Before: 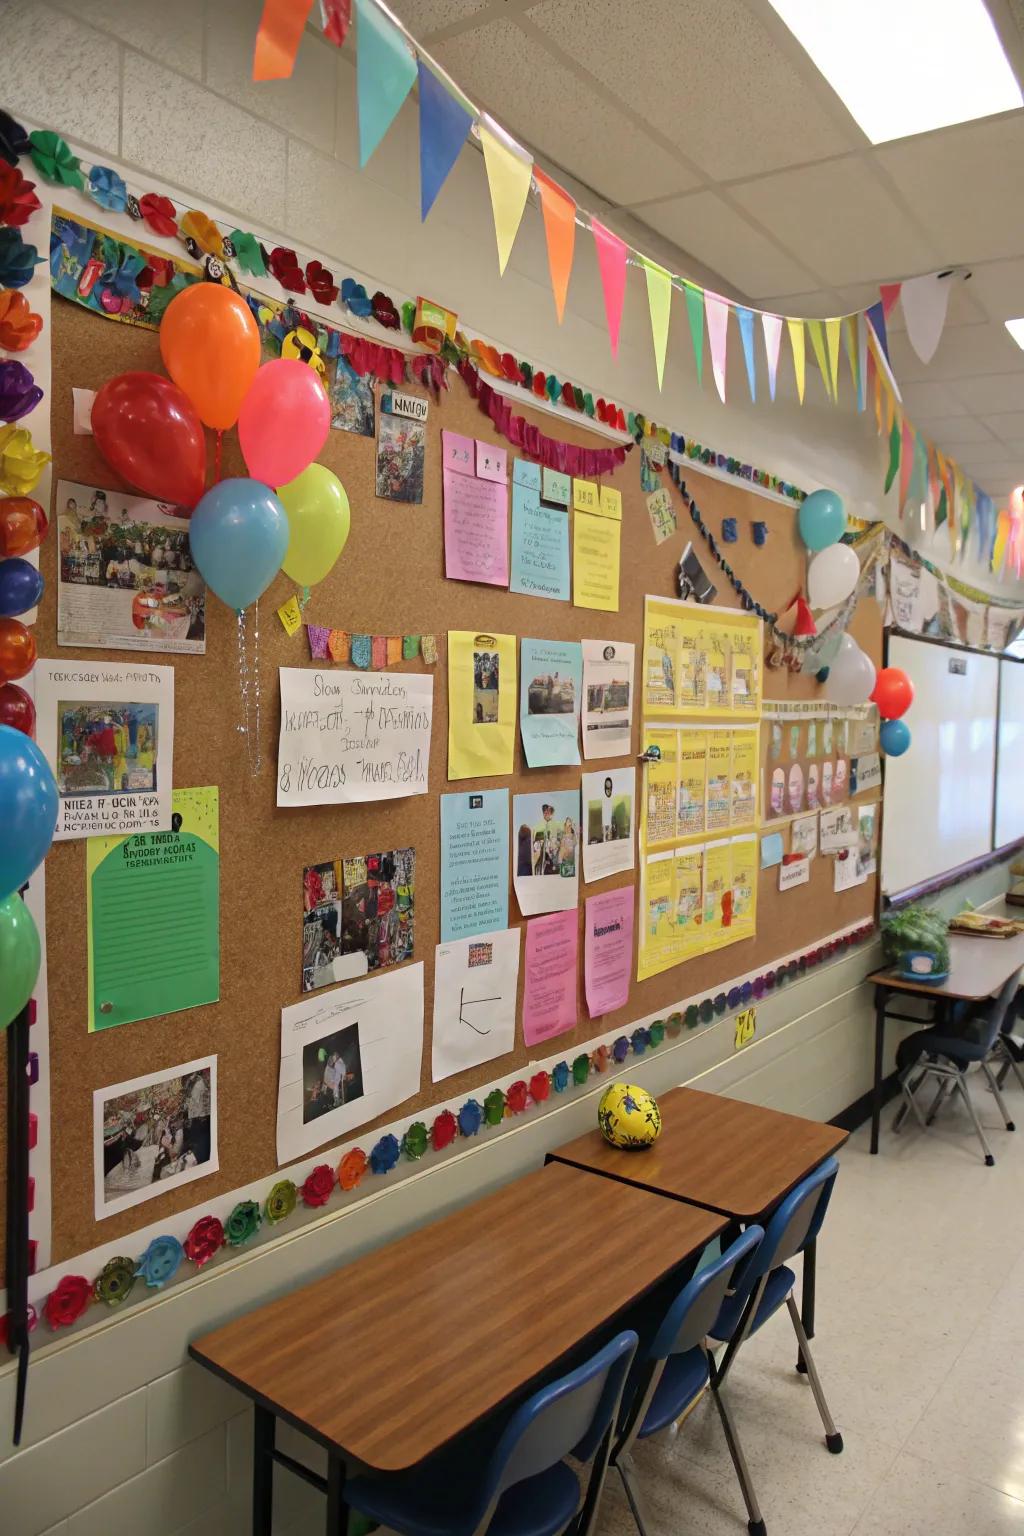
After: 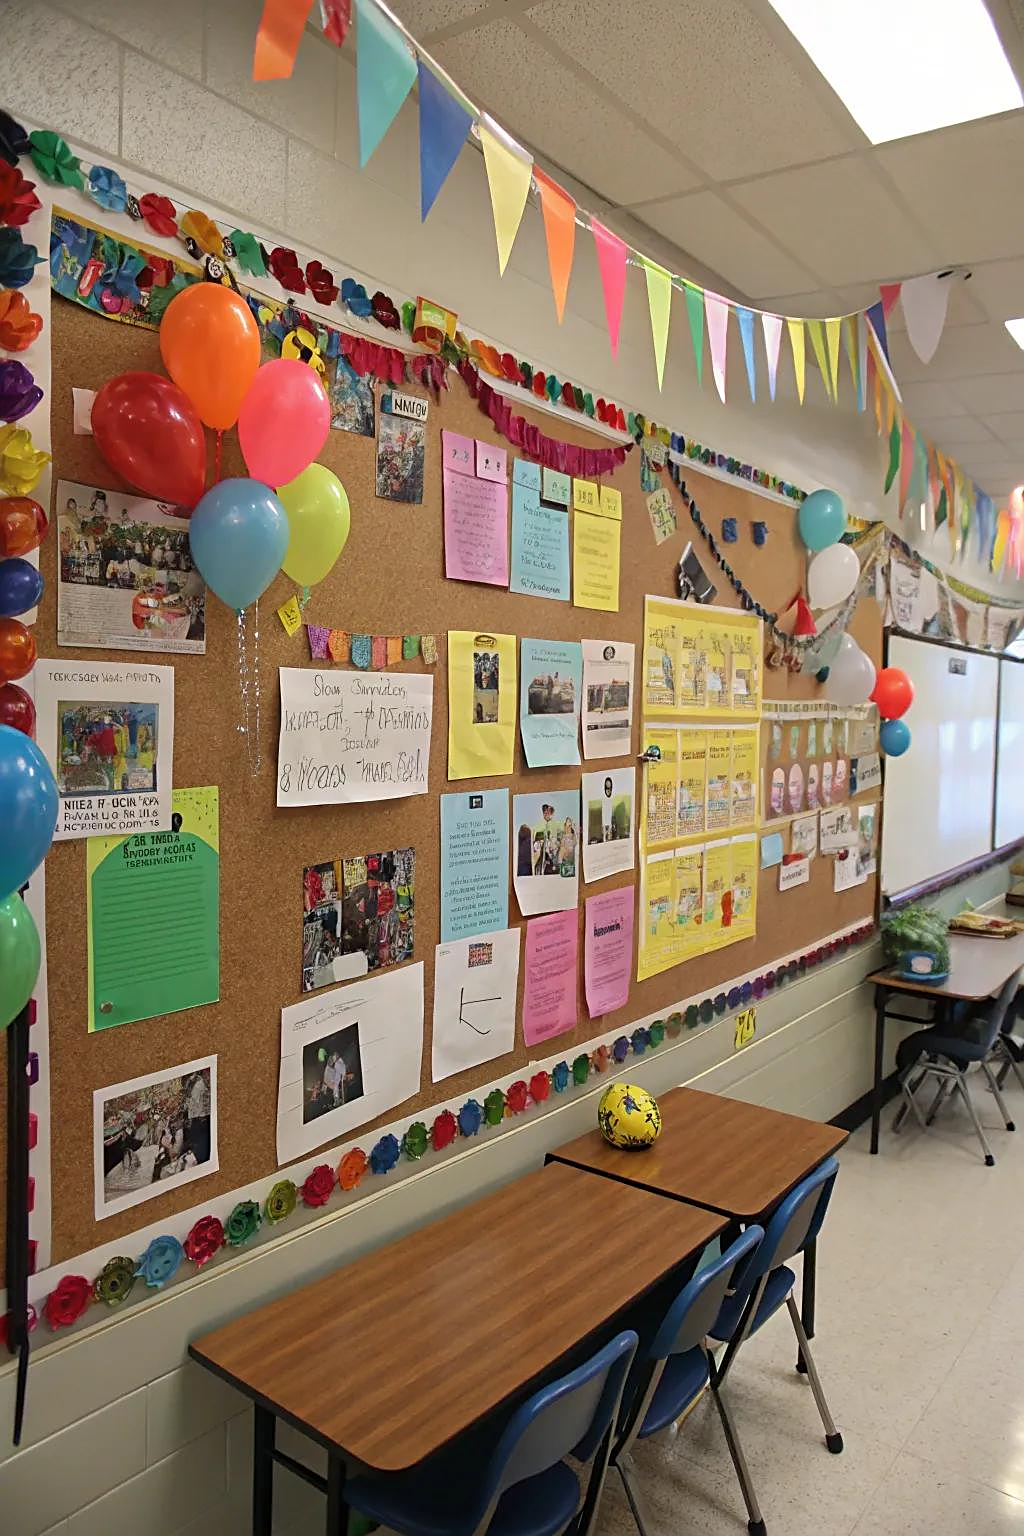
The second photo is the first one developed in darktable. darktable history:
sharpen: radius 1.947
